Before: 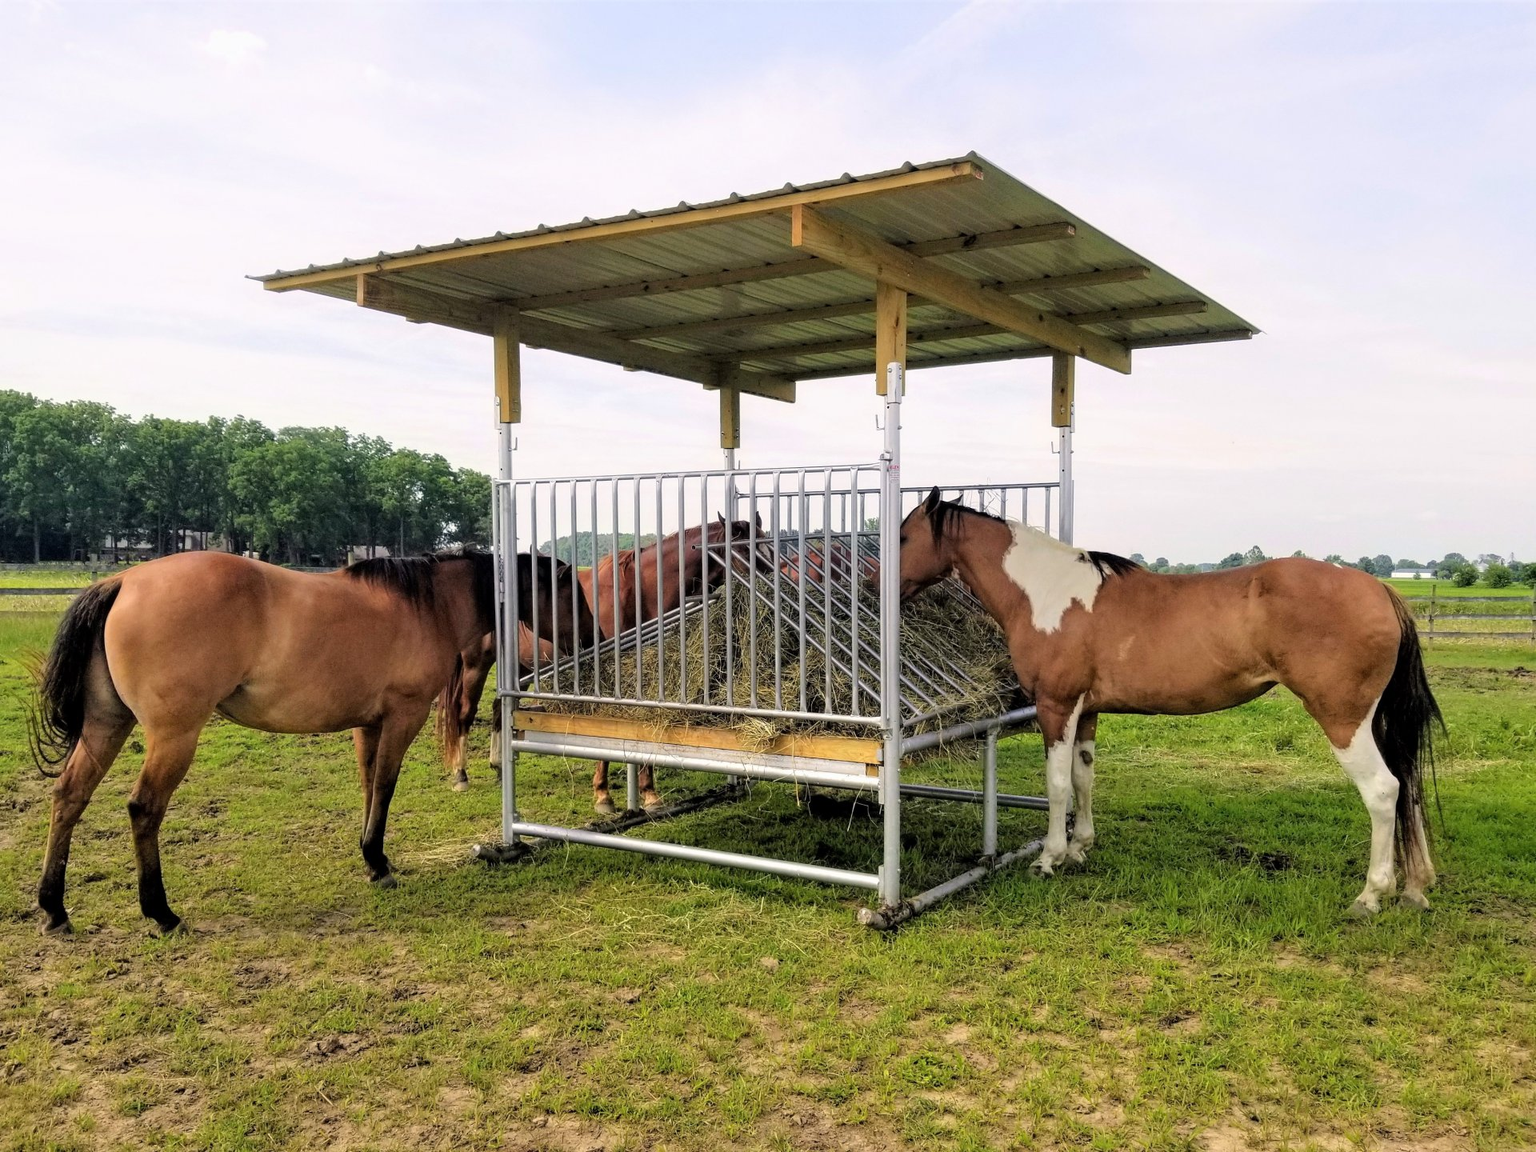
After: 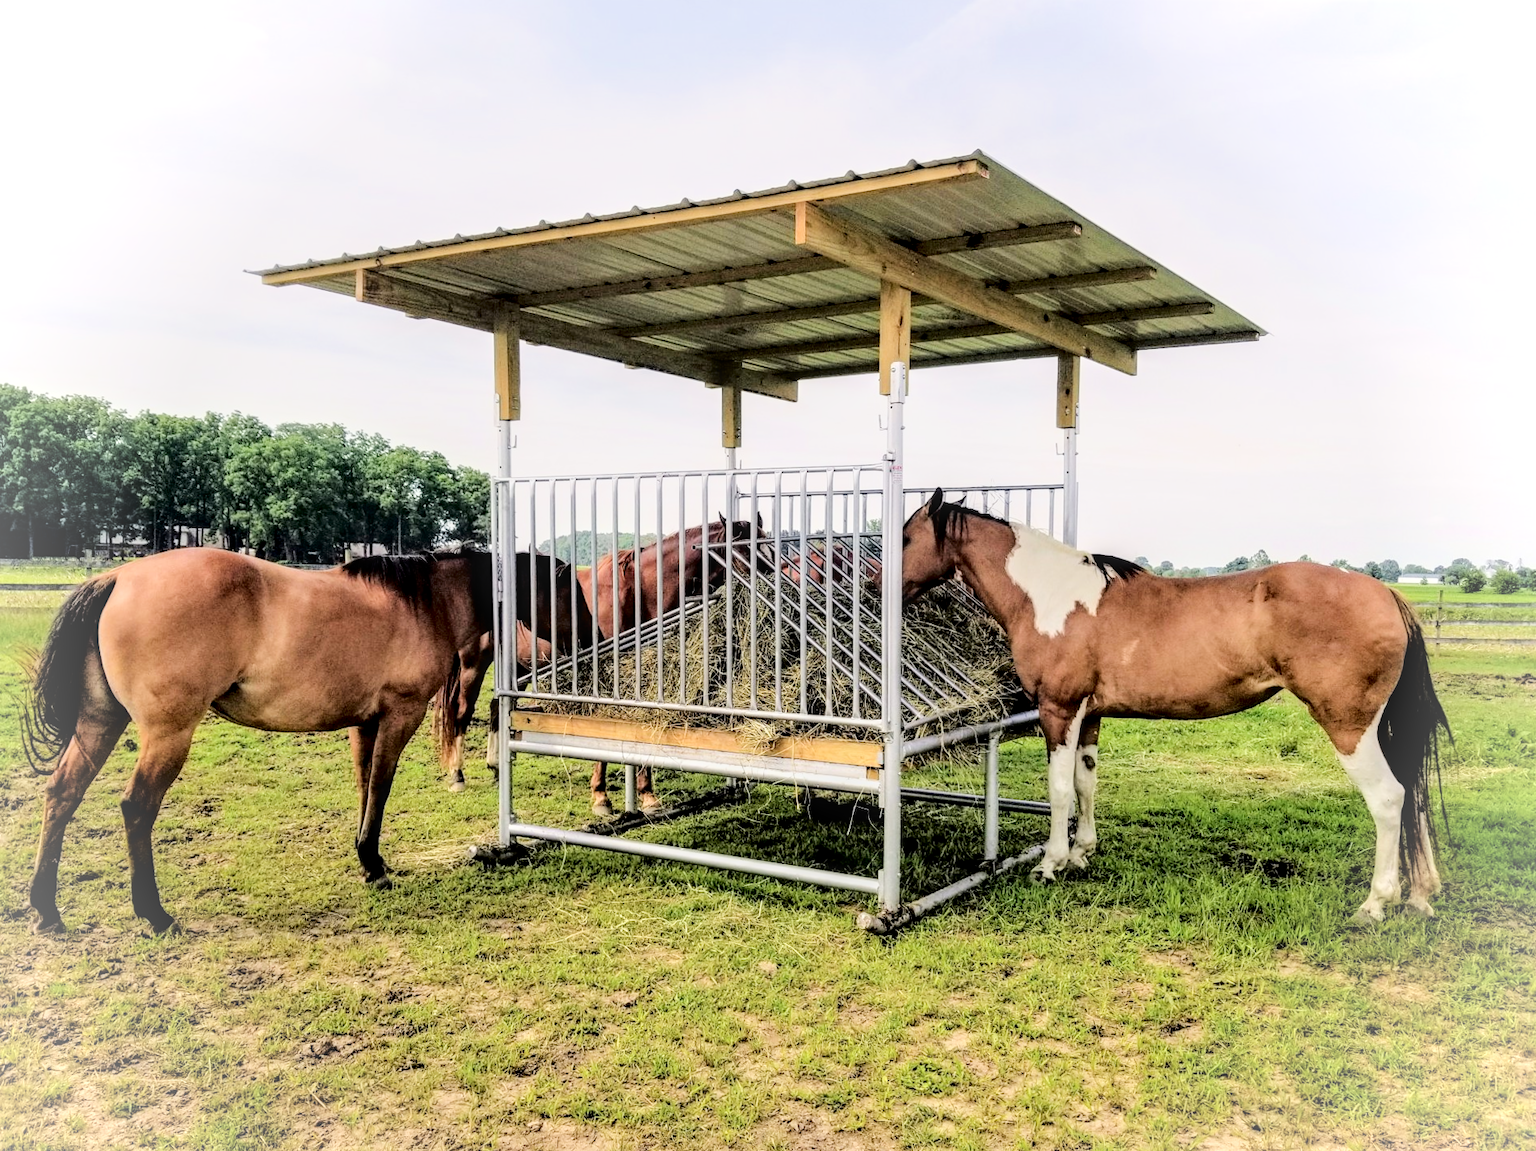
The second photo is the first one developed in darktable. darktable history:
exposure: black level correction 0, exposure 0.588 EV, compensate highlight preservation false
crop and rotate: angle -0.399°
vignetting: brightness 0.281, saturation 0.001, unbound false
local contrast: detail 130%
filmic rgb: black relative exposure -7.65 EV, white relative exposure 4.56 EV, hardness 3.61
tone curve: curves: ch0 [(0, 0) (0.003, 0.003) (0.011, 0.005) (0.025, 0.008) (0.044, 0.012) (0.069, 0.02) (0.1, 0.031) (0.136, 0.047) (0.177, 0.088) (0.224, 0.141) (0.277, 0.222) (0.335, 0.32) (0.399, 0.422) (0.468, 0.523) (0.543, 0.621) (0.623, 0.715) (0.709, 0.796) (0.801, 0.88) (0.898, 0.962) (1, 1)], color space Lab, independent channels, preserve colors none
